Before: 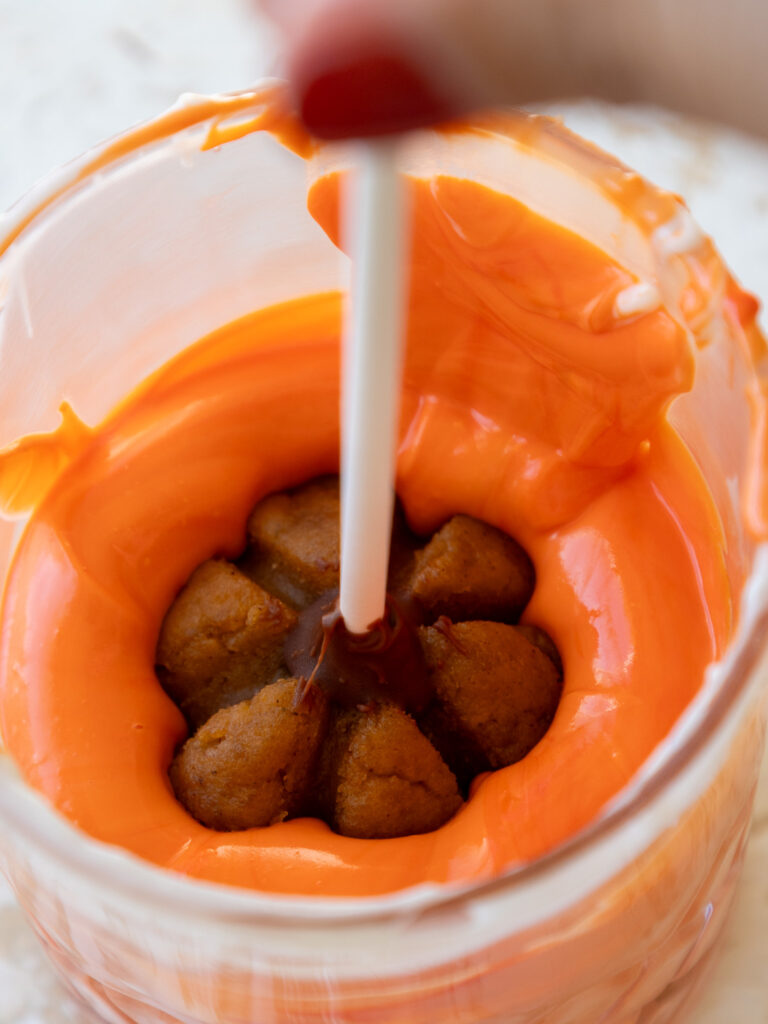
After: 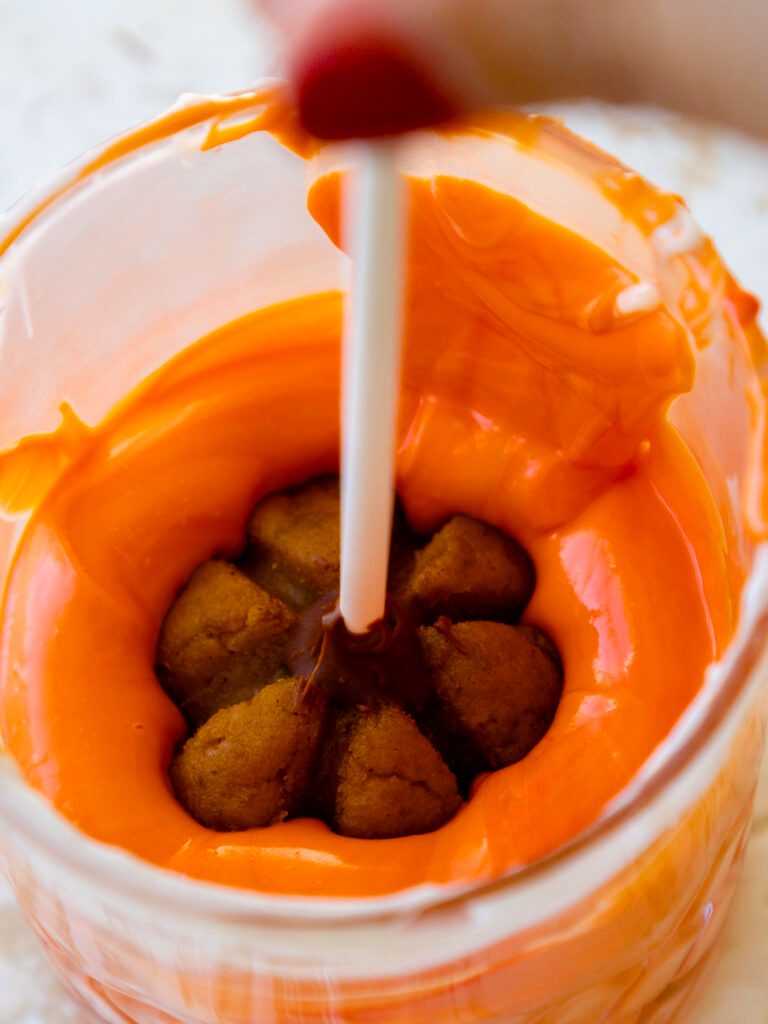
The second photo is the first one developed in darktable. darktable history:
color balance rgb: perceptual saturation grading › global saturation 20%, perceptual saturation grading › highlights 2.68%, perceptual saturation grading › shadows 50%
tone equalizer: on, module defaults
